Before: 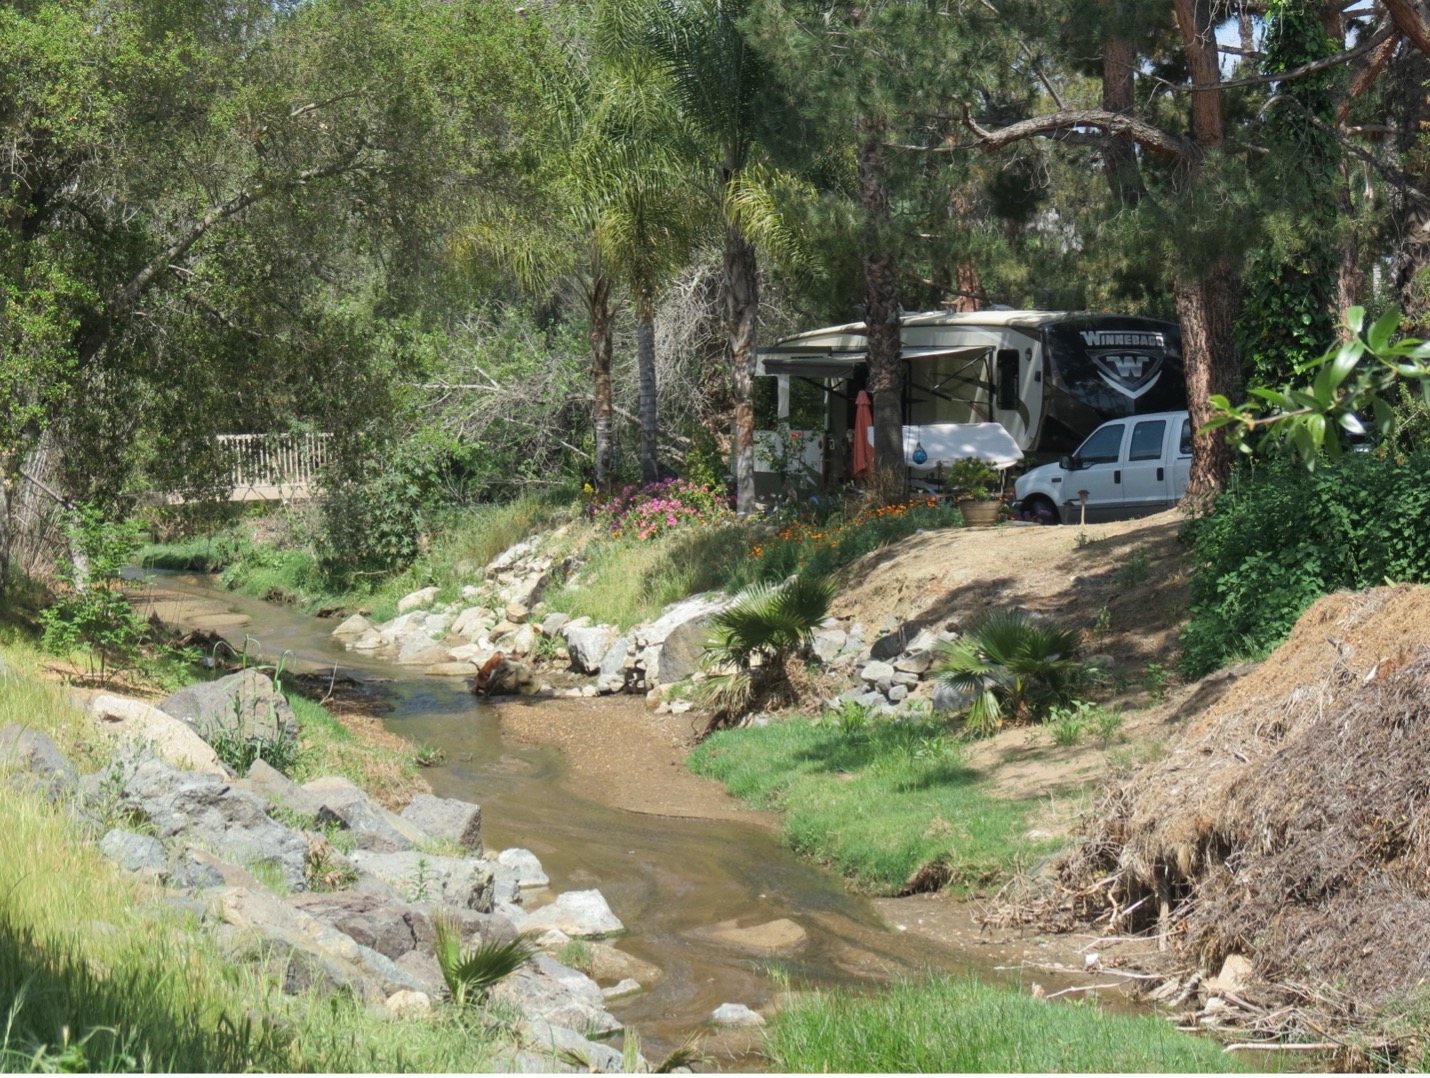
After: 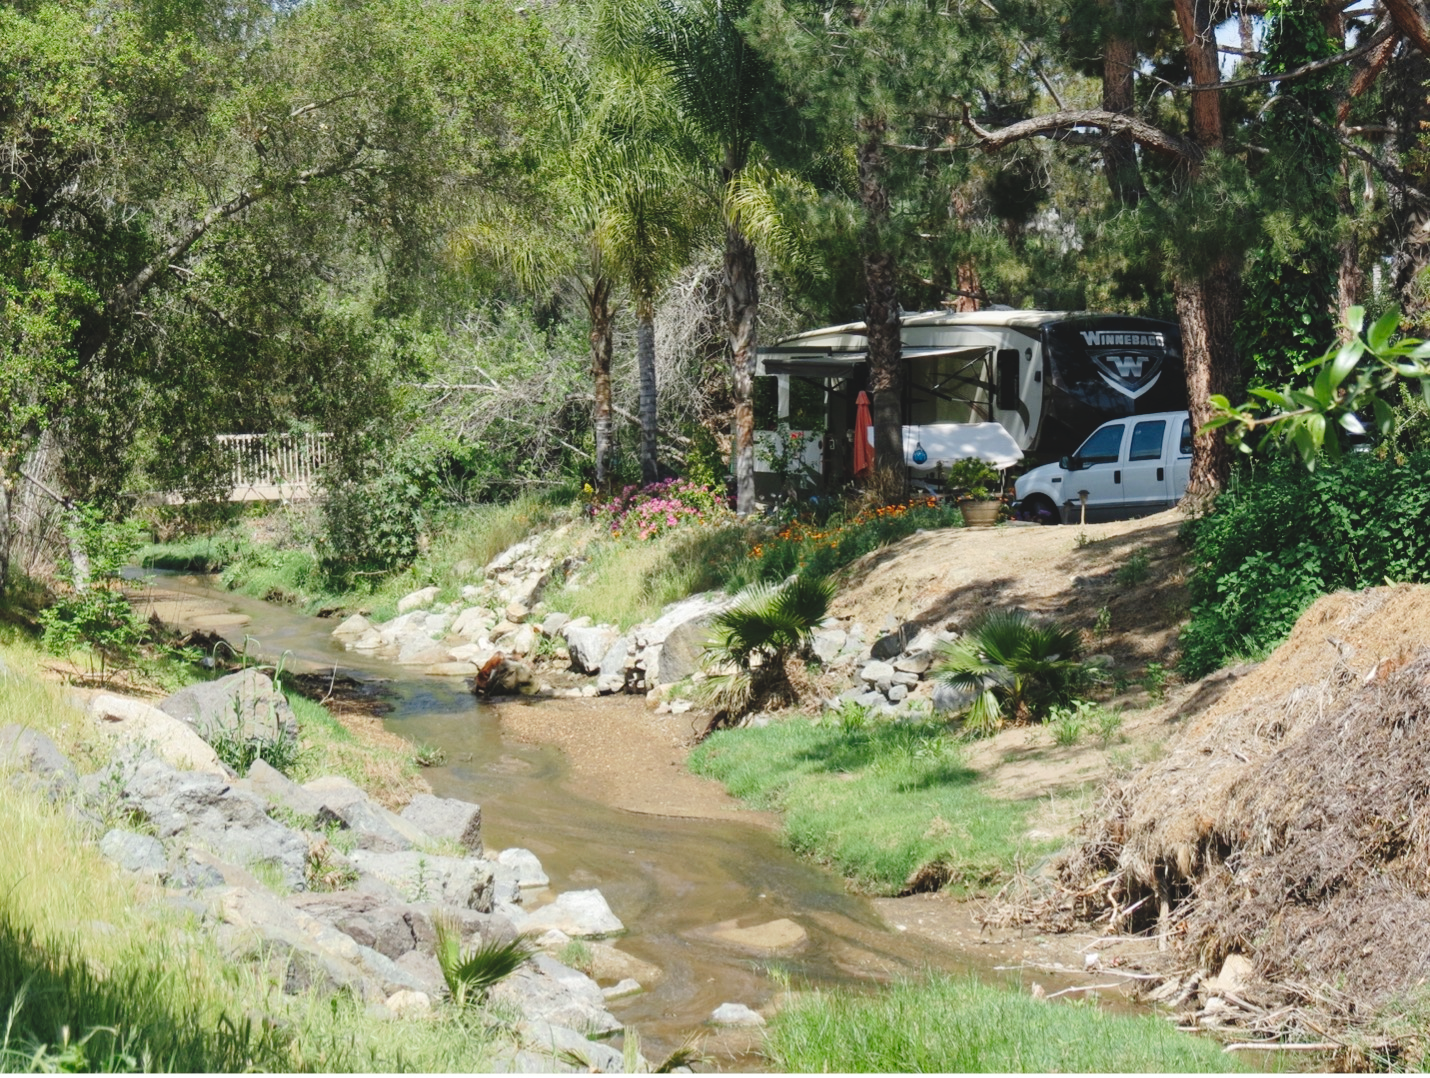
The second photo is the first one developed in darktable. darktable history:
tone curve: curves: ch0 [(0, 0) (0.003, 0.074) (0.011, 0.079) (0.025, 0.083) (0.044, 0.095) (0.069, 0.097) (0.1, 0.11) (0.136, 0.131) (0.177, 0.159) (0.224, 0.209) (0.277, 0.279) (0.335, 0.367) (0.399, 0.455) (0.468, 0.538) (0.543, 0.621) (0.623, 0.699) (0.709, 0.782) (0.801, 0.848) (0.898, 0.924) (1, 1)], preserve colors none
